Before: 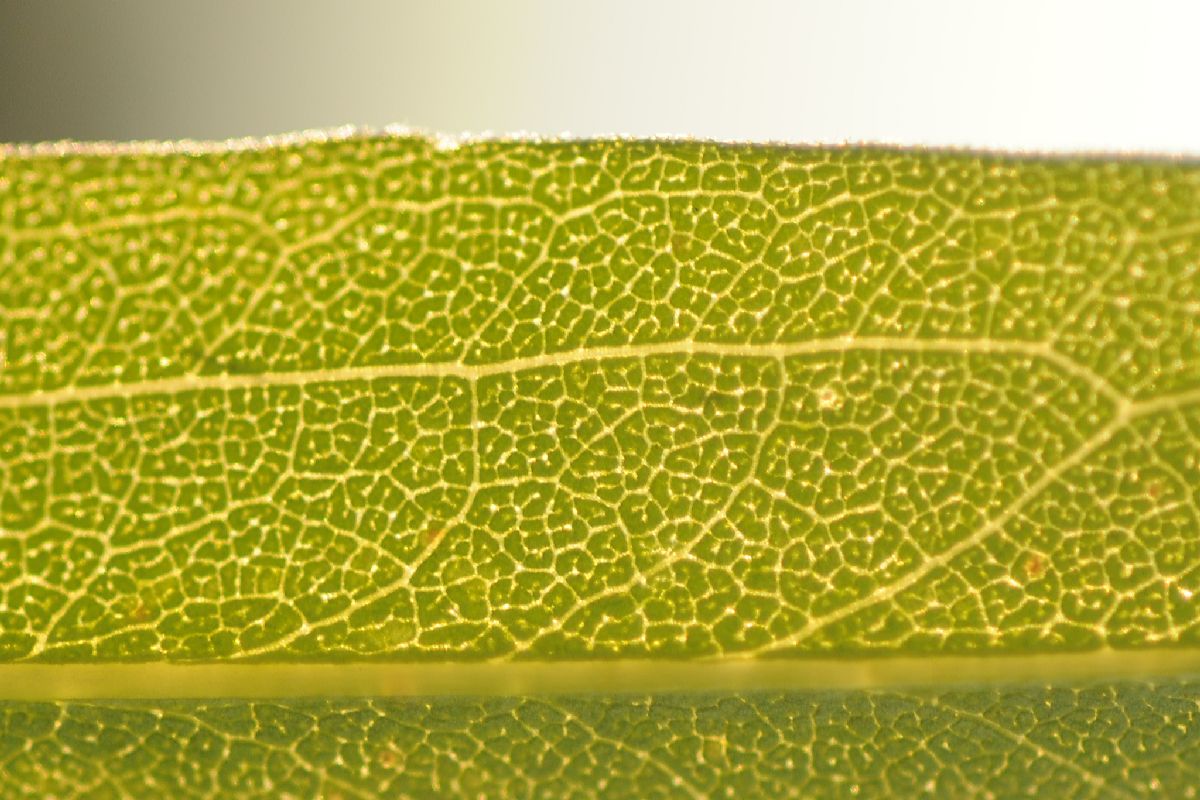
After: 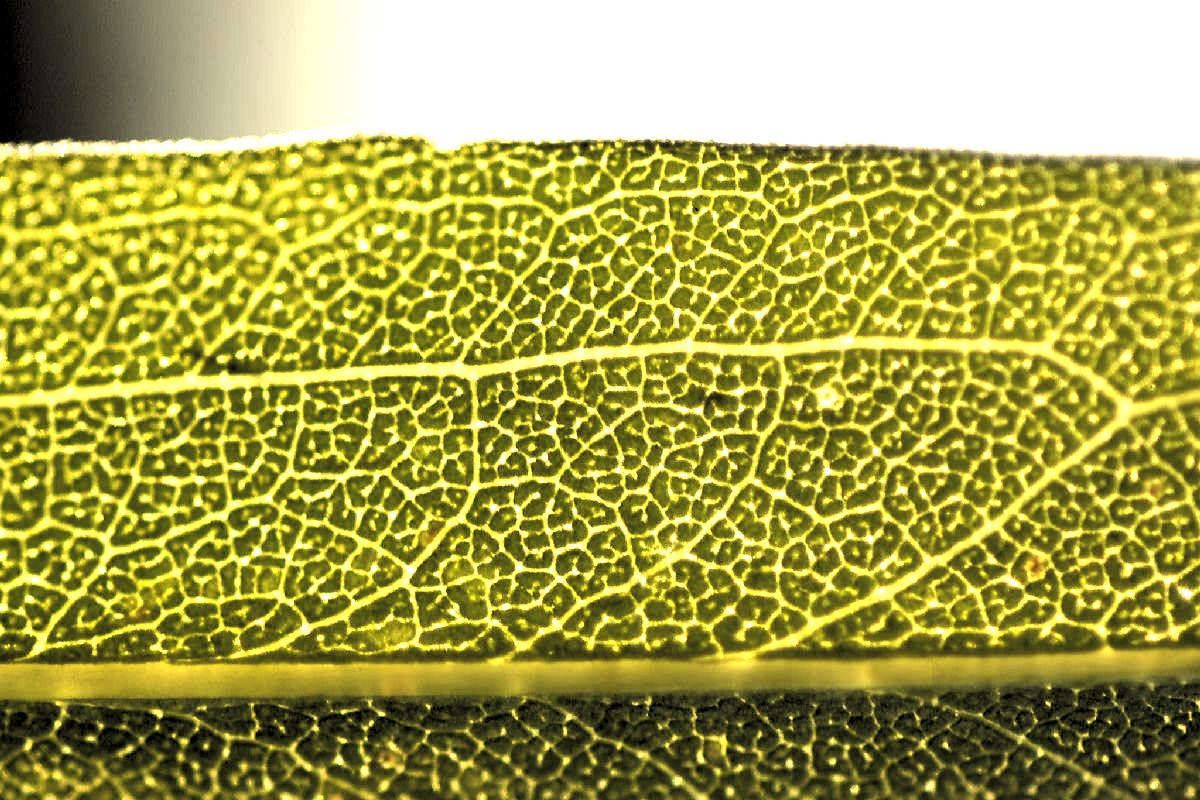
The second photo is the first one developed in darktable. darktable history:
levels: levels [0.514, 0.759, 1]
tone equalizer: -8 EV -0.75 EV, -7 EV -0.7 EV, -6 EV -0.6 EV, -5 EV -0.4 EV, -3 EV 0.4 EV, -2 EV 0.6 EV, -1 EV 0.7 EV, +0 EV 0.75 EV, edges refinement/feathering 500, mask exposure compensation -1.57 EV, preserve details no
exposure: exposure 0.3 EV, compensate highlight preservation false
